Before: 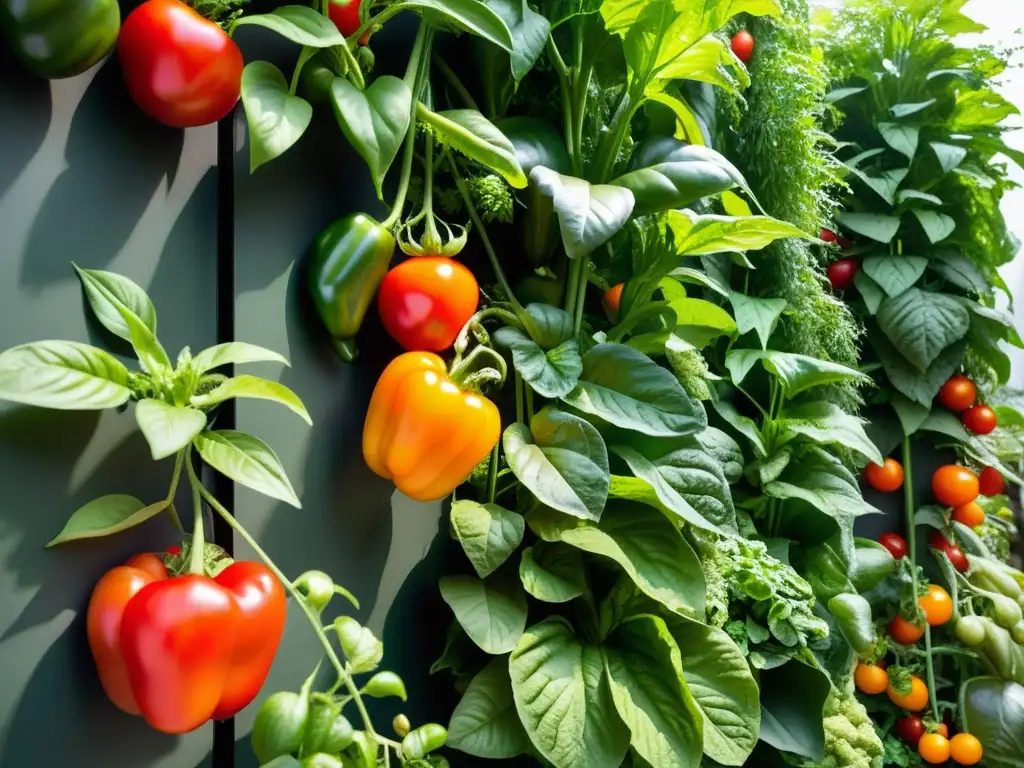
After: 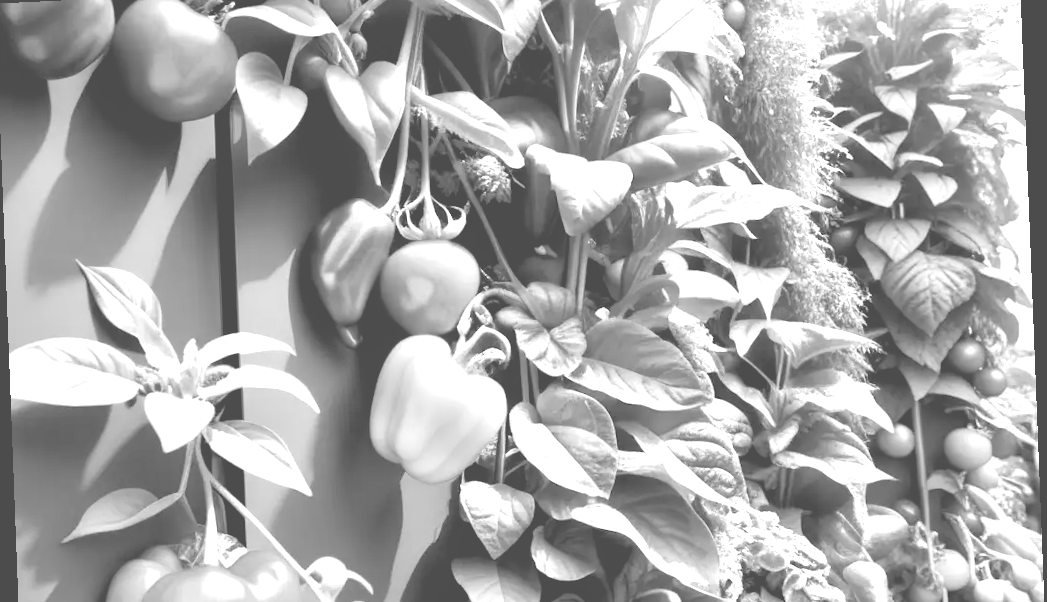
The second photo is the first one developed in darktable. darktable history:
rotate and perspective: rotation -2.22°, lens shift (horizontal) -0.022, automatic cropping off
exposure: black level correction 0, exposure 0.5 EV, compensate exposure bias true, compensate highlight preservation false
crop: left 0.387%, top 5.469%, bottom 19.809%
white balance: red 1, blue 1
monochrome: a 14.95, b -89.96
shadows and highlights: shadows 25, white point adjustment -3, highlights -30
colorize: hue 36°, source mix 100%
color balance: lift [1, 1.015, 0.987, 0.985], gamma [1, 0.959, 1.042, 0.958], gain [0.927, 0.938, 1.072, 0.928], contrast 1.5%
